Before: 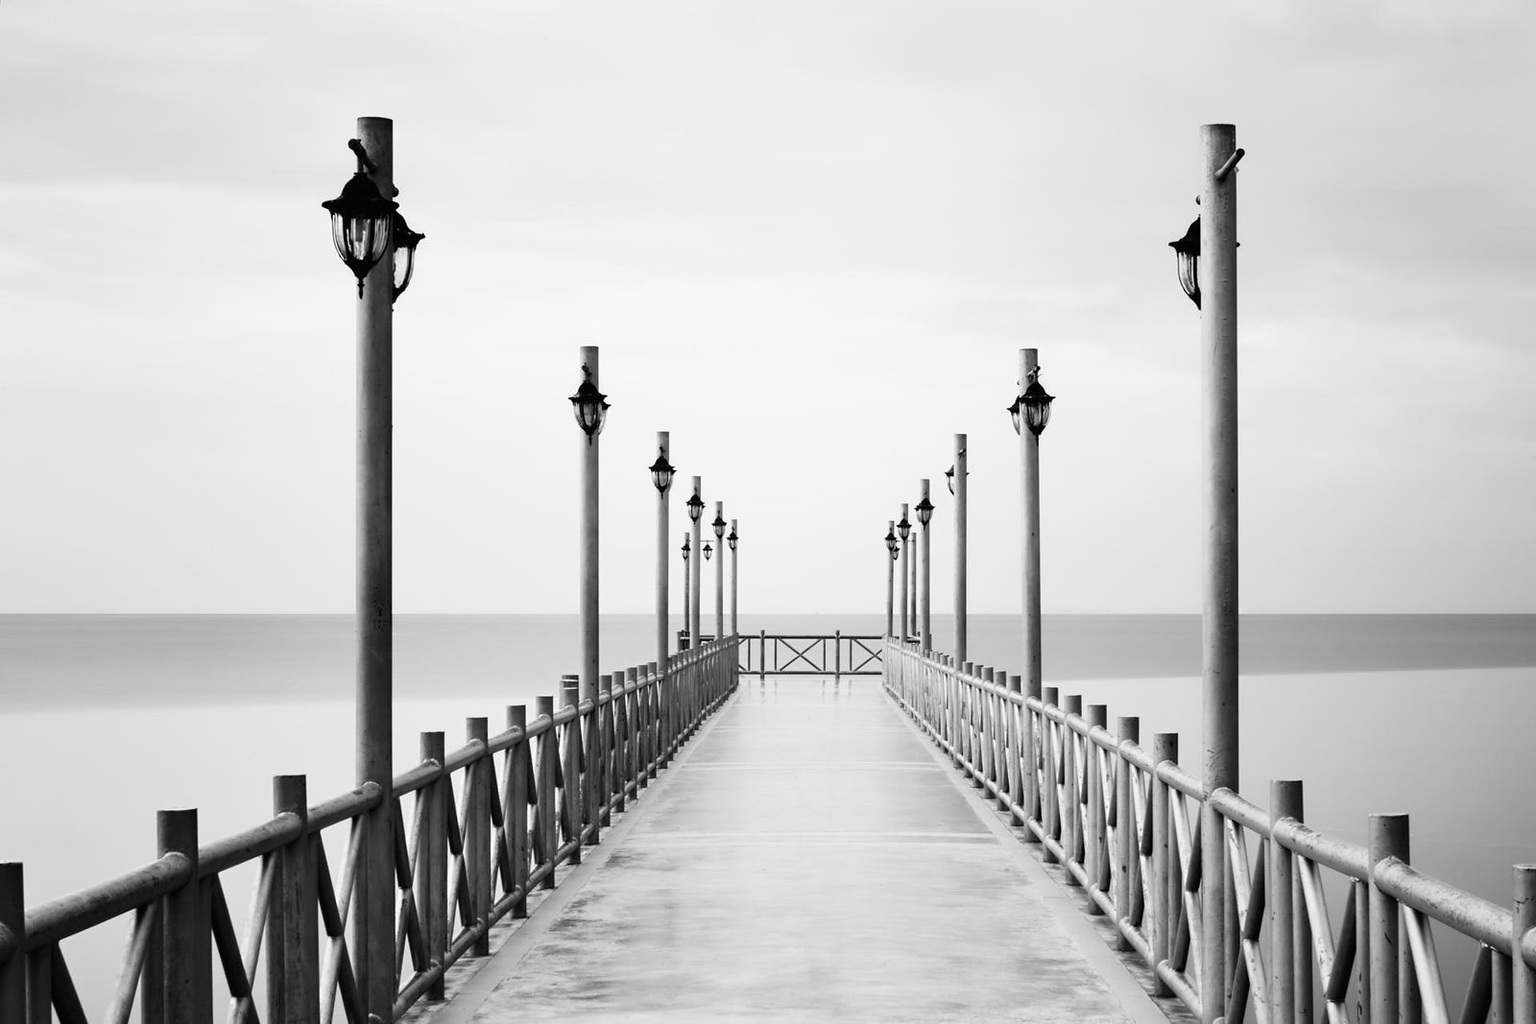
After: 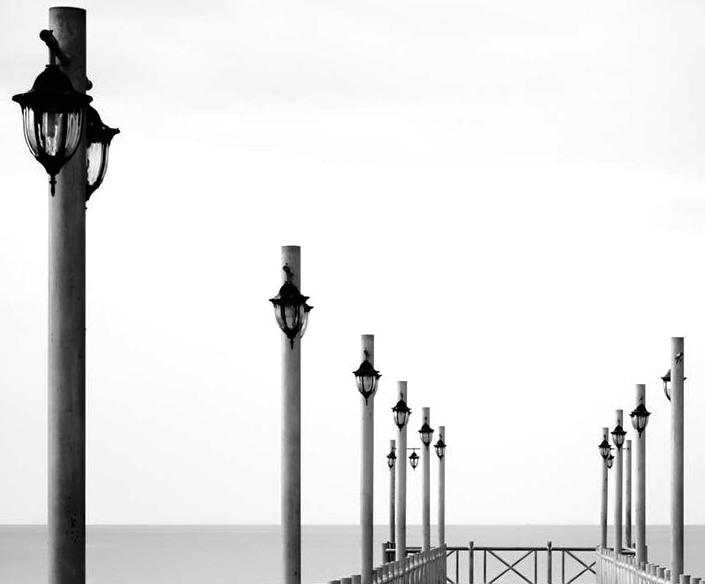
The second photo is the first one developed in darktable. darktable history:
shadows and highlights: shadows -20, white point adjustment -2, highlights -35
local contrast: mode bilateral grid, contrast 100, coarseness 100, detail 91%, midtone range 0.2
color balance: contrast 10%
crop: left 20.248%, top 10.86%, right 35.675%, bottom 34.321%
